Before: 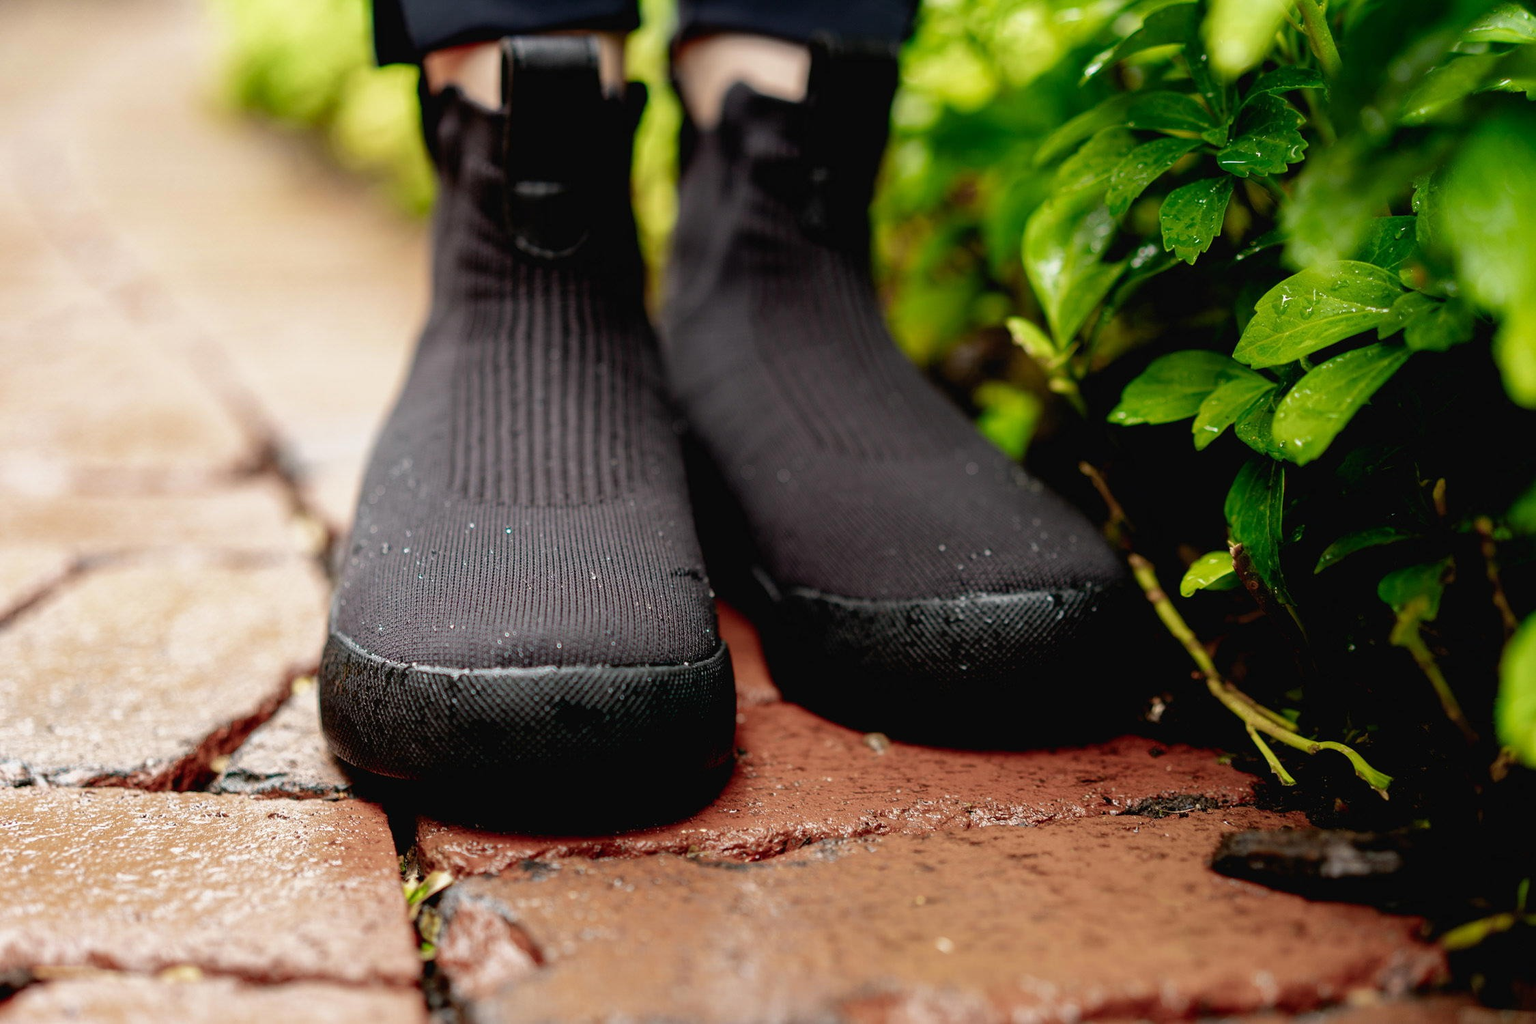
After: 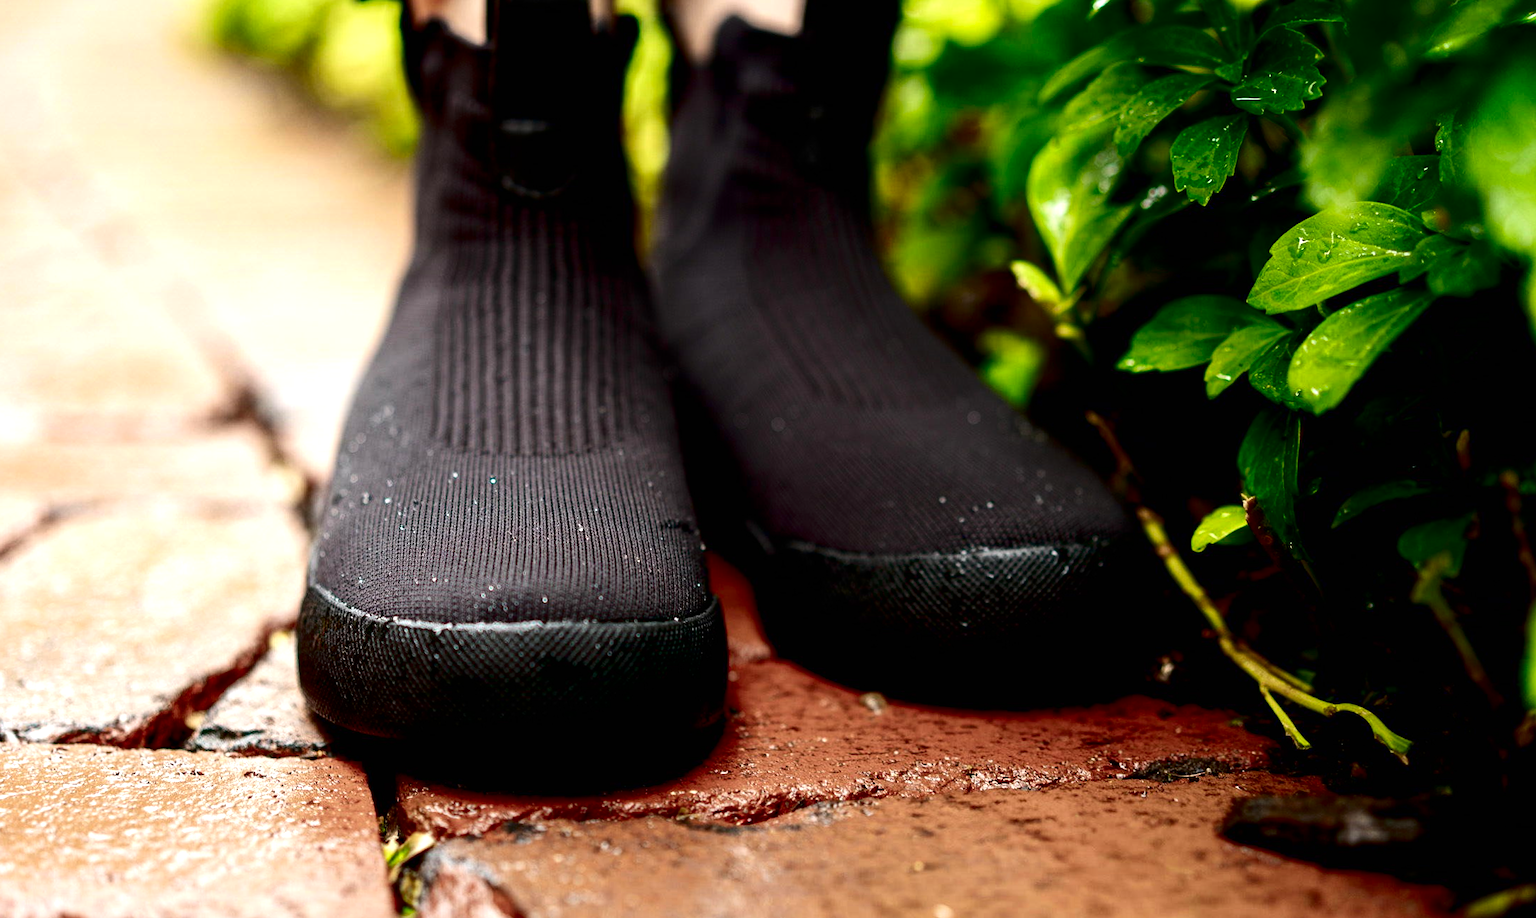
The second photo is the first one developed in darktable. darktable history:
exposure: black level correction 0.001, exposure 0.5 EV, compensate exposure bias true, compensate highlight preservation false
rotate and perspective: rotation 0.192°, lens shift (horizontal) -0.015, crop left 0.005, crop right 0.996, crop top 0.006, crop bottom 0.99
contrast brightness saturation: contrast 0.19, brightness -0.24, saturation 0.11
crop: left 1.507%, top 6.147%, right 1.379%, bottom 6.637%
